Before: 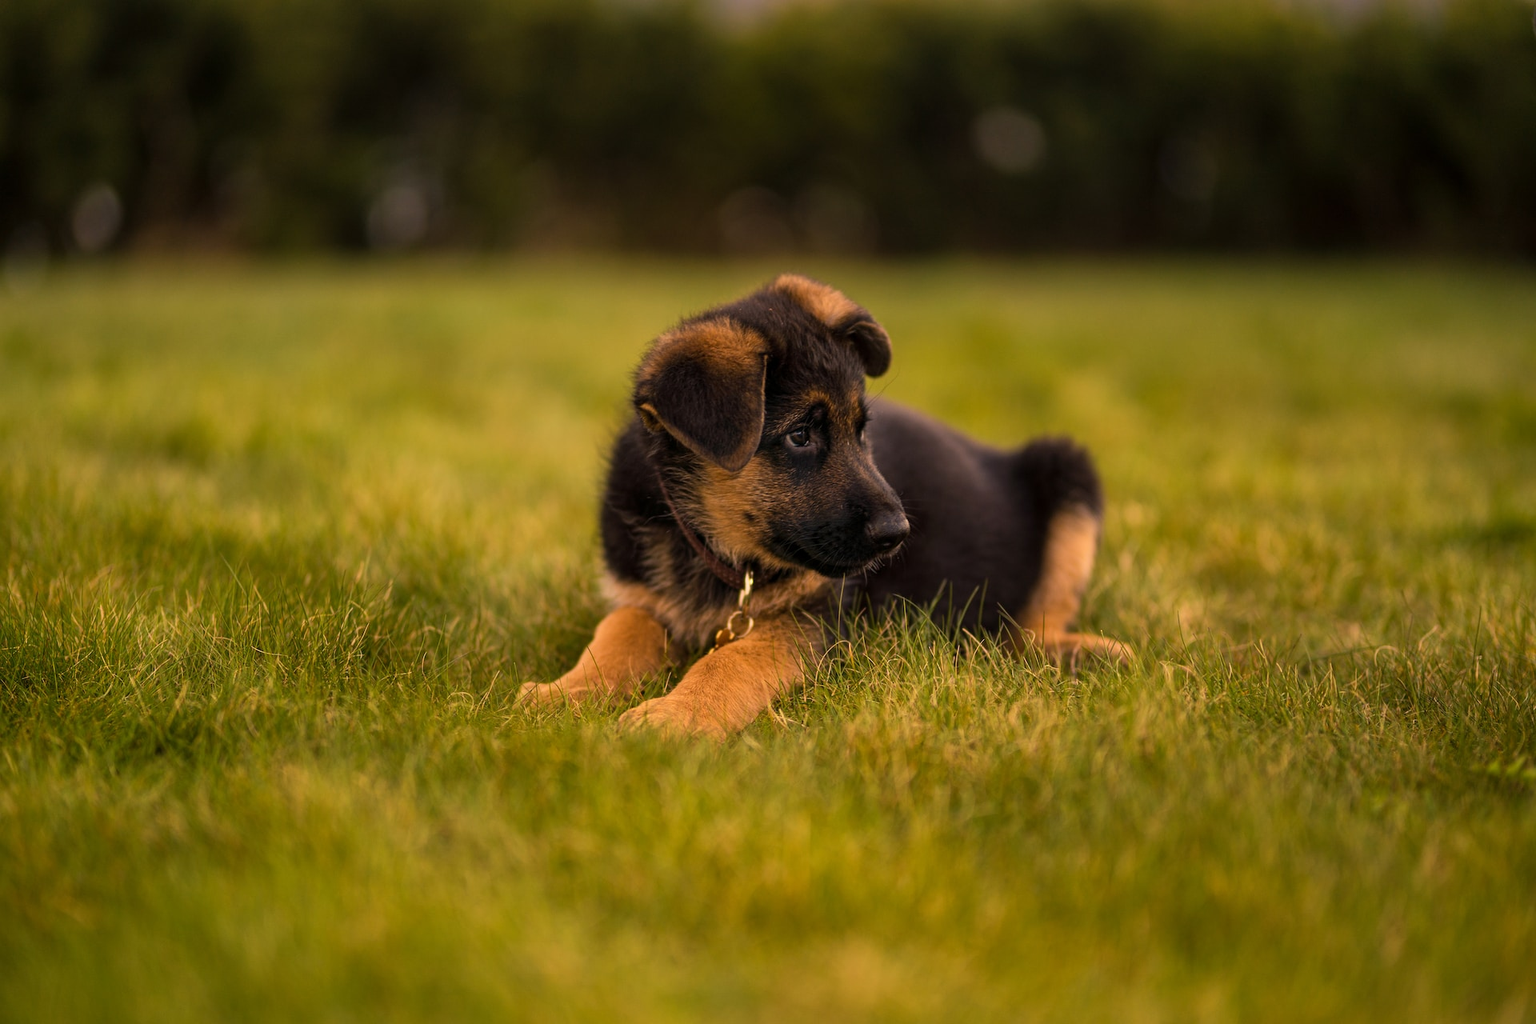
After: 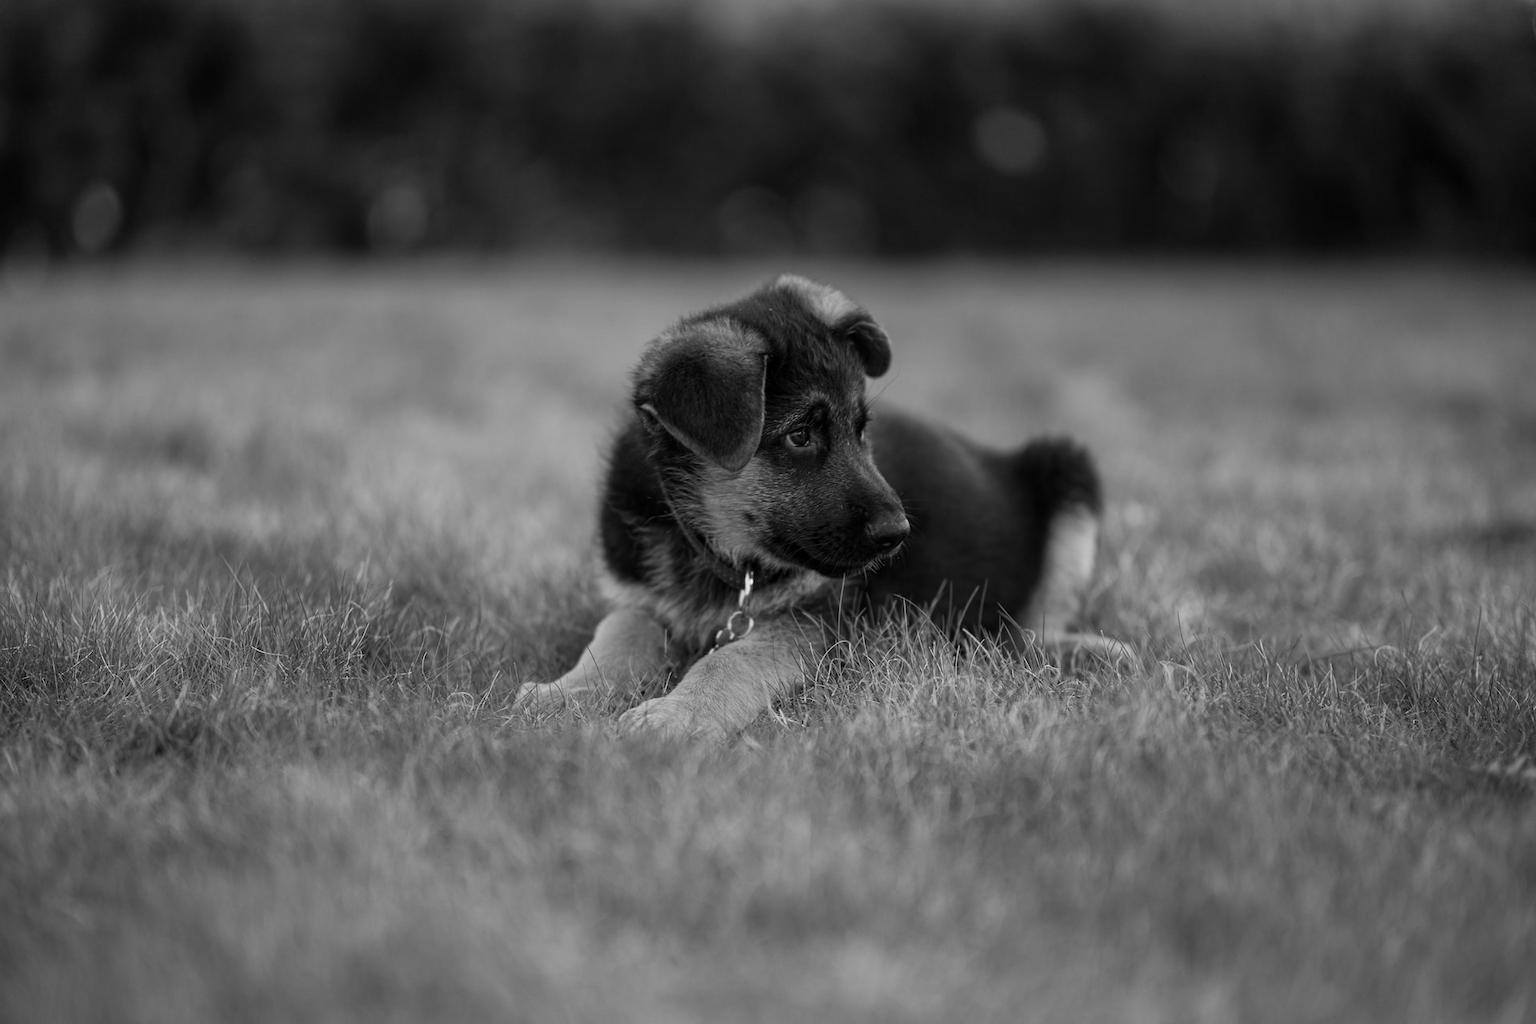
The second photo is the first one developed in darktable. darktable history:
monochrome: a -35.87, b 49.73, size 1.7
color zones: curves: ch0 [(0, 0.497) (0.143, 0.5) (0.286, 0.5) (0.429, 0.483) (0.571, 0.116) (0.714, -0.006) (0.857, 0.28) (1, 0.497)]
